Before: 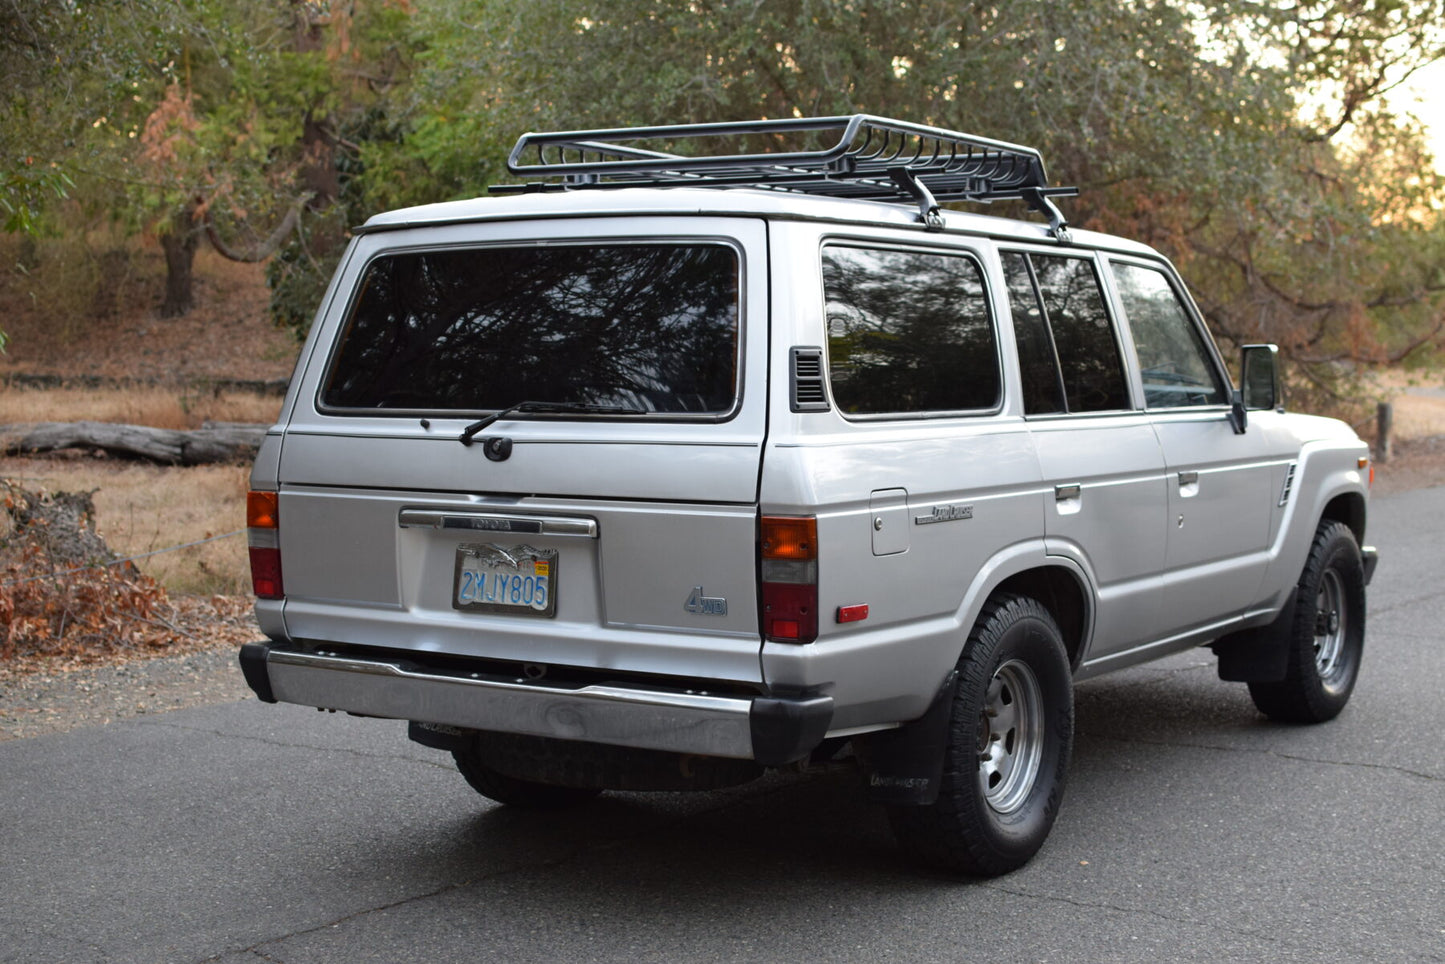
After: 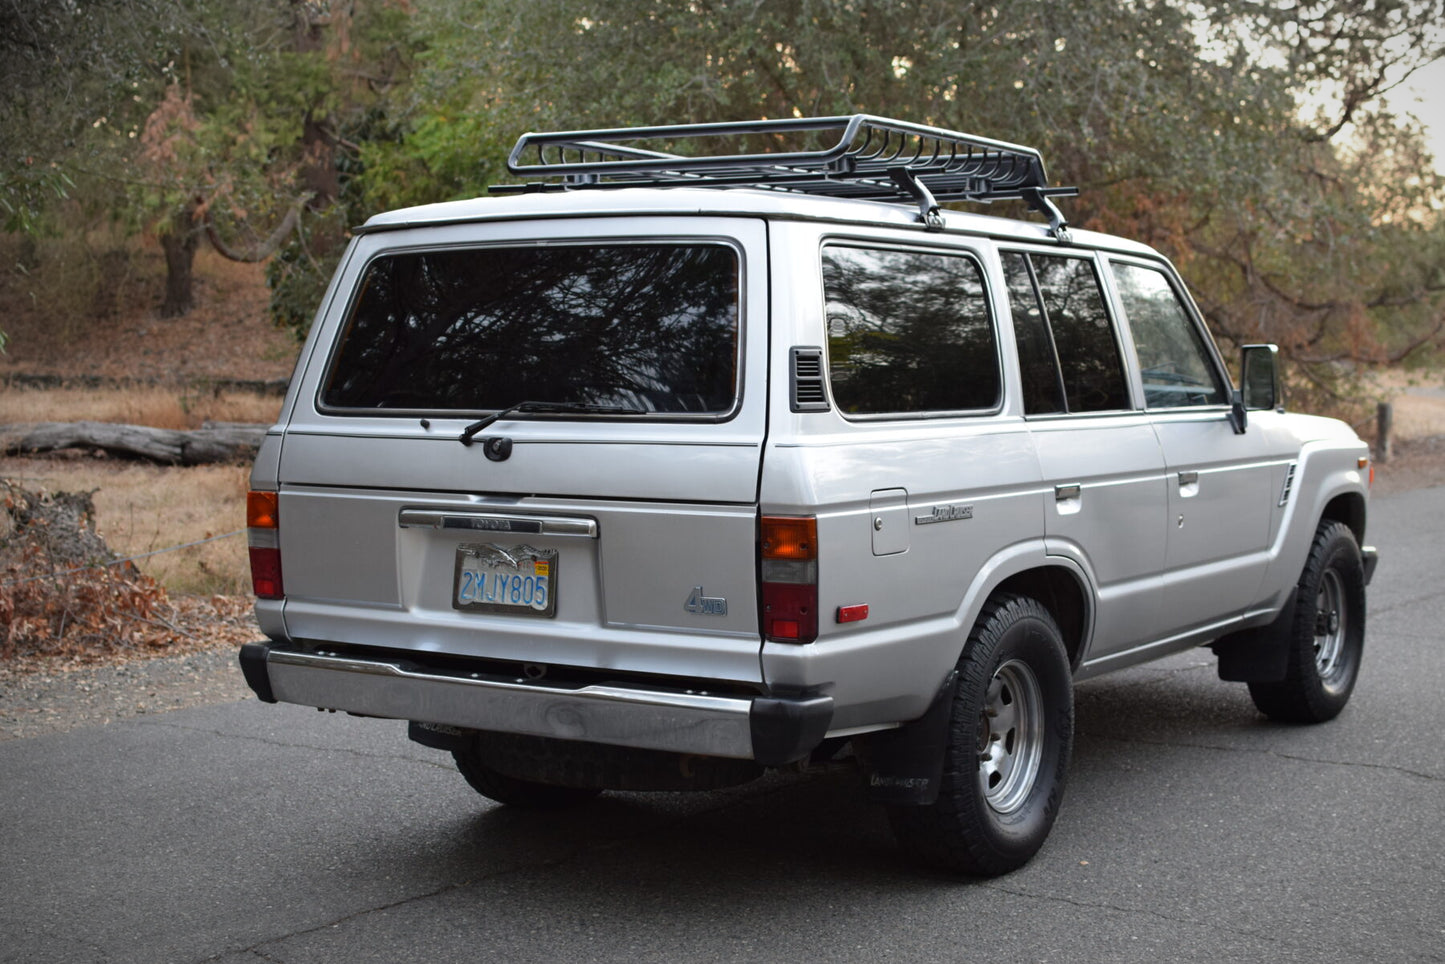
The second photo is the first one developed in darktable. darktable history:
vignetting: fall-off radius 60.04%, brightness -0.44, saturation -0.69, automatic ratio true
